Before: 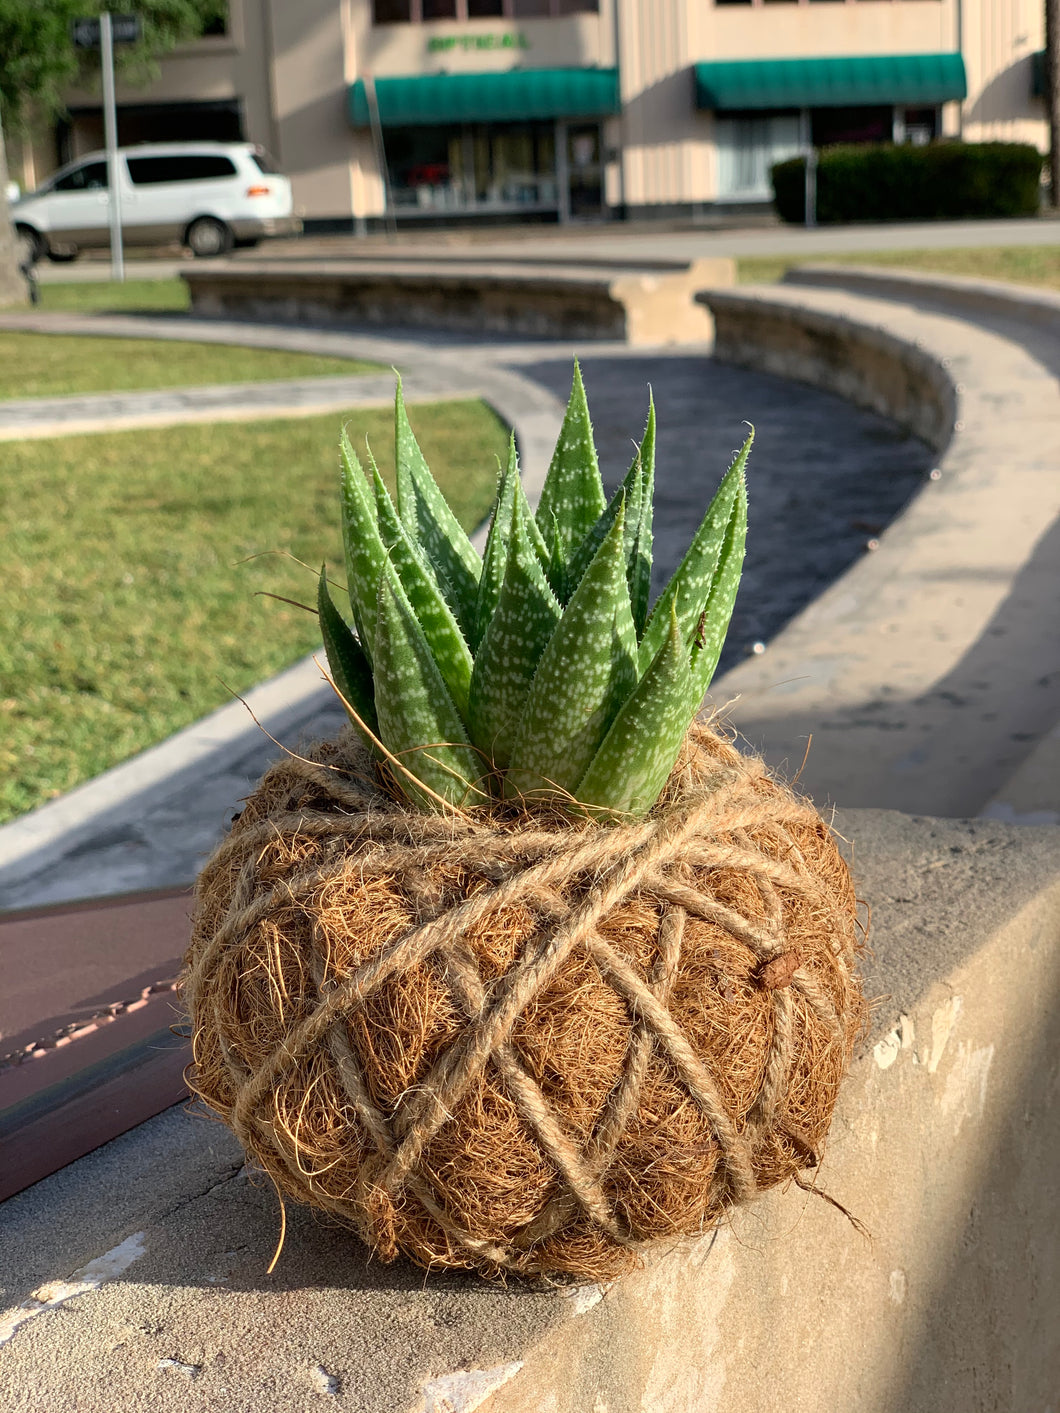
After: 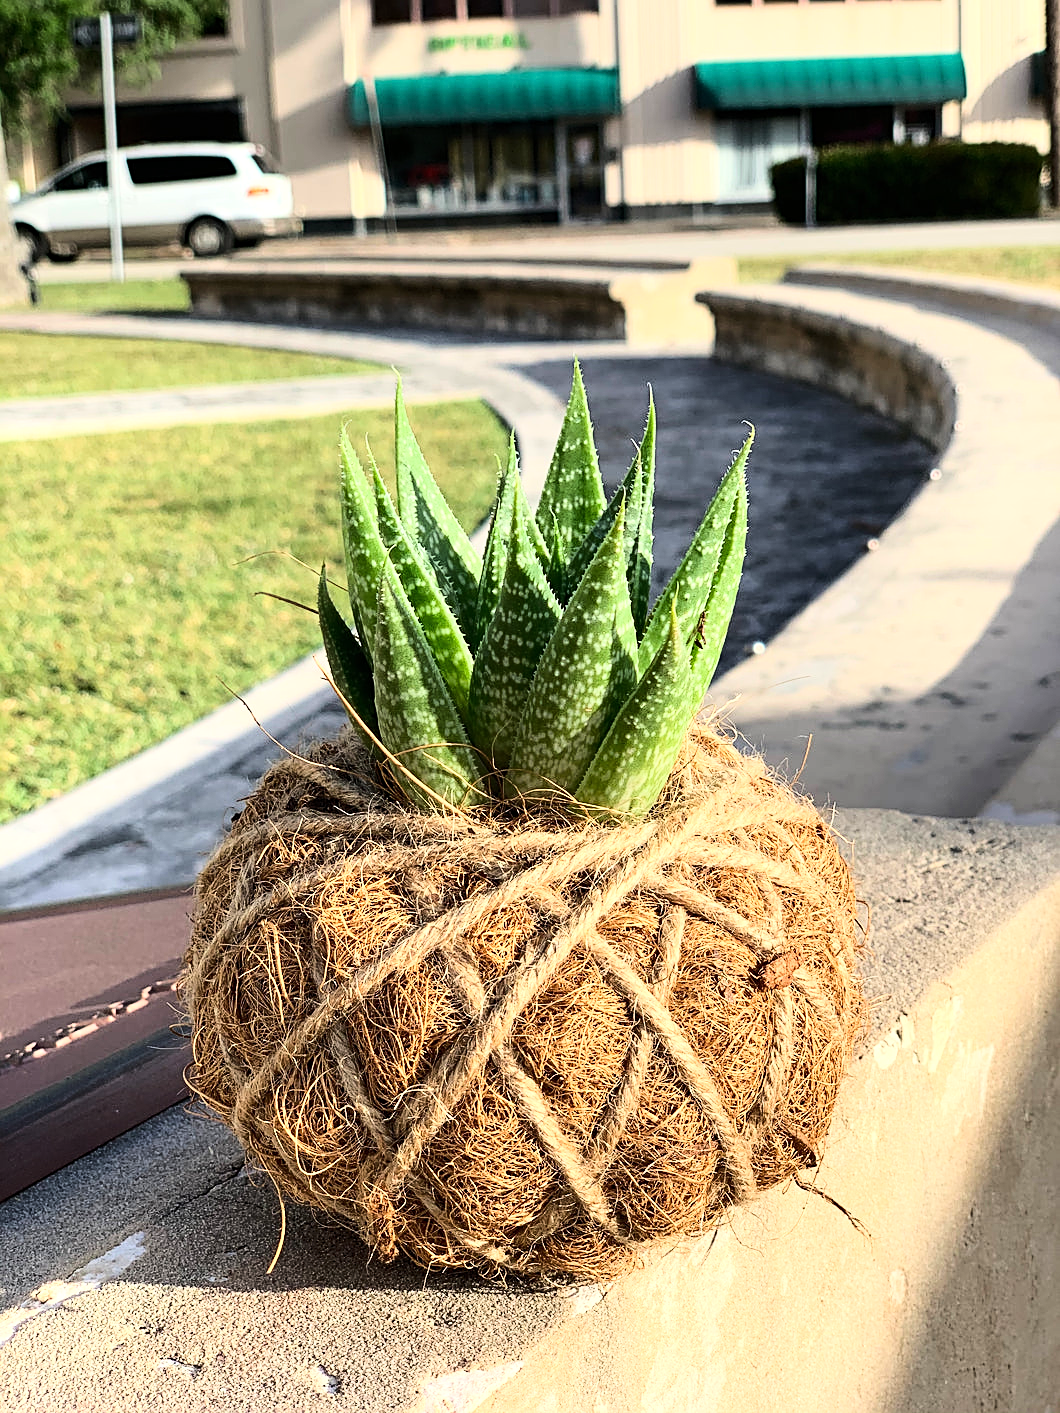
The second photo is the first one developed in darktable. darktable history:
base curve: curves: ch0 [(0, 0) (0.028, 0.03) (0.121, 0.232) (0.46, 0.748) (0.859, 0.968) (1, 1)]
sharpen: on, module defaults
tone equalizer: -8 EV -0.389 EV, -7 EV -0.361 EV, -6 EV -0.339 EV, -5 EV -0.232 EV, -3 EV 0.242 EV, -2 EV 0.325 EV, -1 EV 0.372 EV, +0 EV 0.408 EV, edges refinement/feathering 500, mask exposure compensation -1.57 EV, preserve details no
